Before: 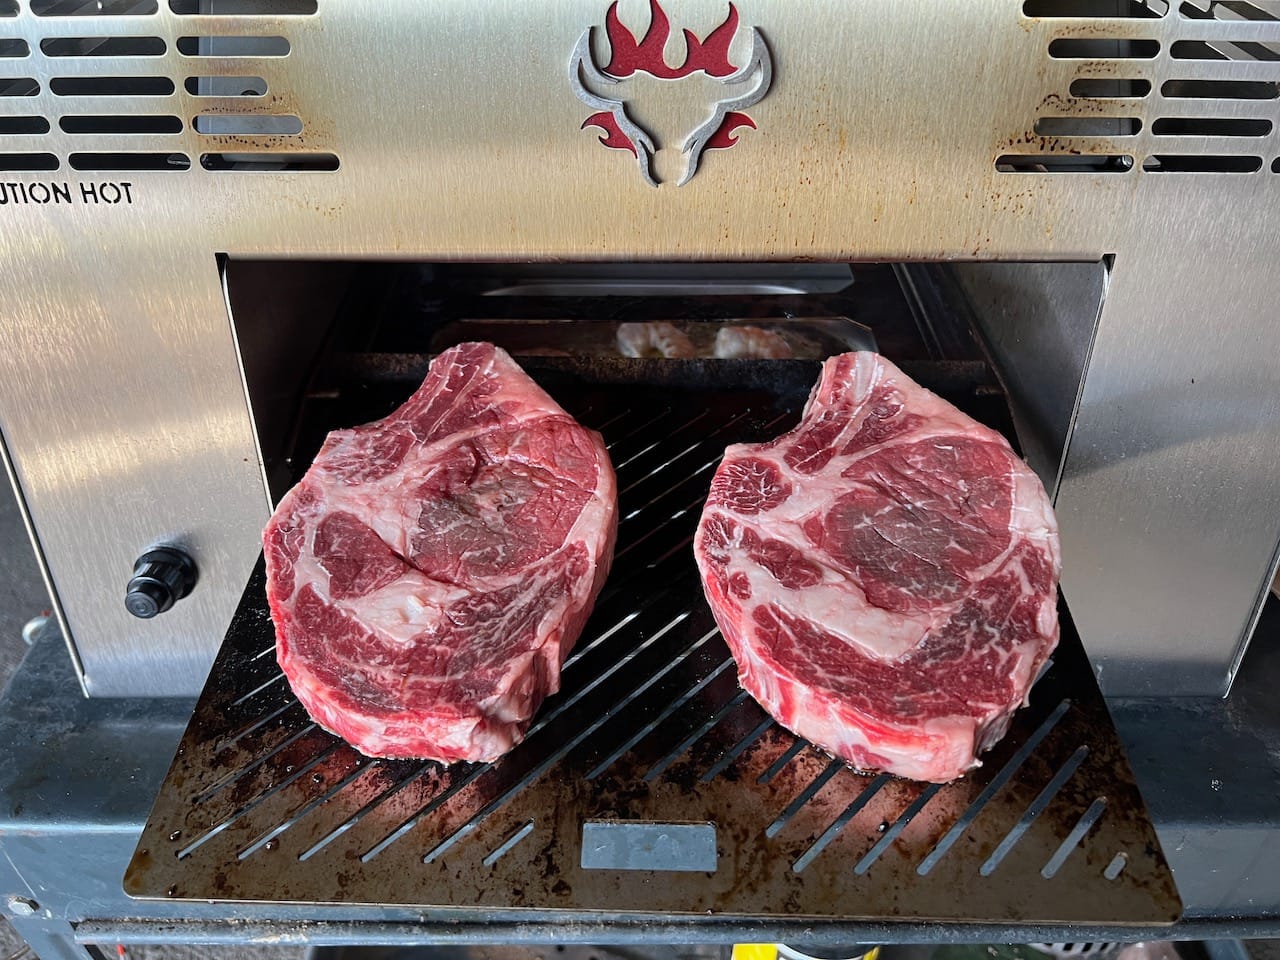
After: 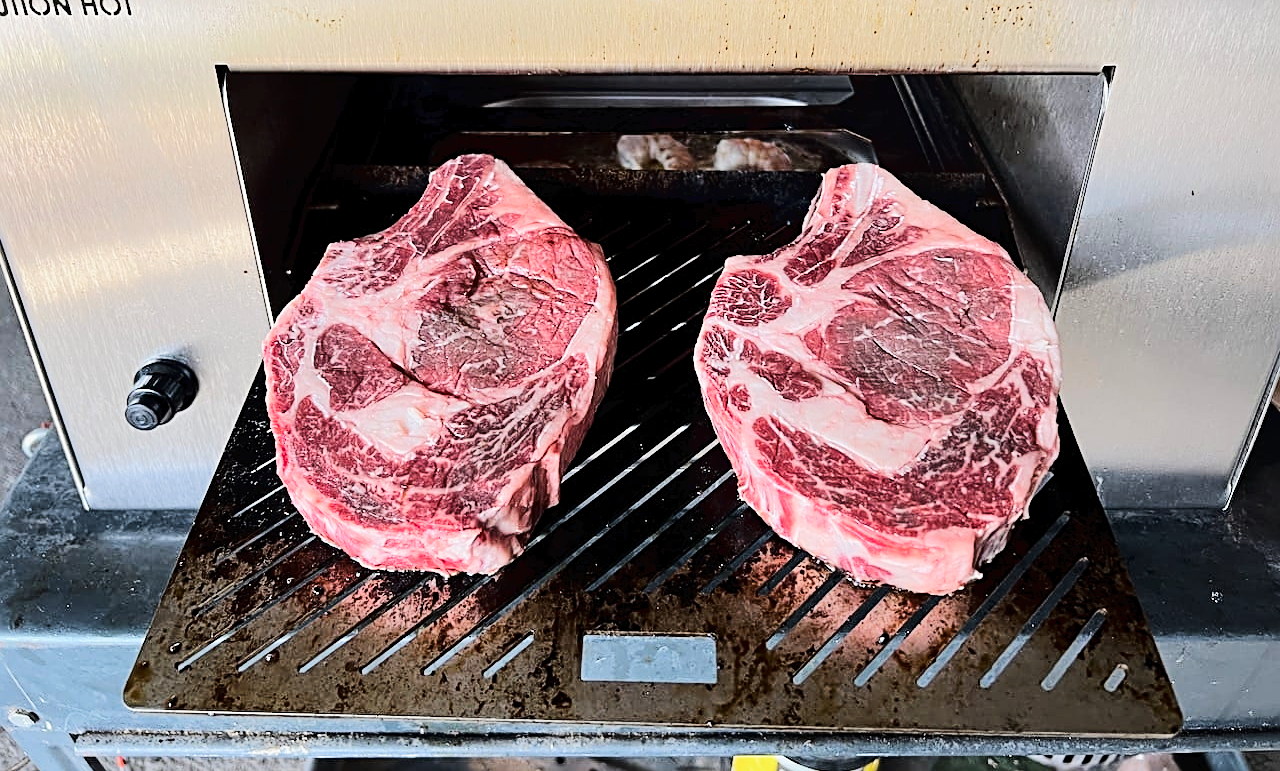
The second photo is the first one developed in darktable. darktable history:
crop and rotate: top 19.611%
exposure: black level correction 0.001, exposure 0.498 EV, compensate highlight preservation false
tone curve: curves: ch0 [(0, 0) (0.003, 0.017) (0.011, 0.017) (0.025, 0.017) (0.044, 0.019) (0.069, 0.03) (0.1, 0.046) (0.136, 0.066) (0.177, 0.104) (0.224, 0.151) (0.277, 0.231) (0.335, 0.321) (0.399, 0.454) (0.468, 0.567) (0.543, 0.674) (0.623, 0.763) (0.709, 0.82) (0.801, 0.872) (0.898, 0.934) (1, 1)], color space Lab, linked channels, preserve colors none
filmic rgb: black relative exposure -16 EV, white relative exposure 4.05 EV, threshold 3.02 EV, target black luminance 0%, hardness 7.59, latitude 72.66%, contrast 0.895, highlights saturation mix 10.4%, shadows ↔ highlights balance -0.376%, add noise in highlights 0.002, preserve chrominance no, color science v3 (2019), use custom middle-gray values true, contrast in highlights soft, enable highlight reconstruction true
sharpen: radius 2.533, amount 0.617
